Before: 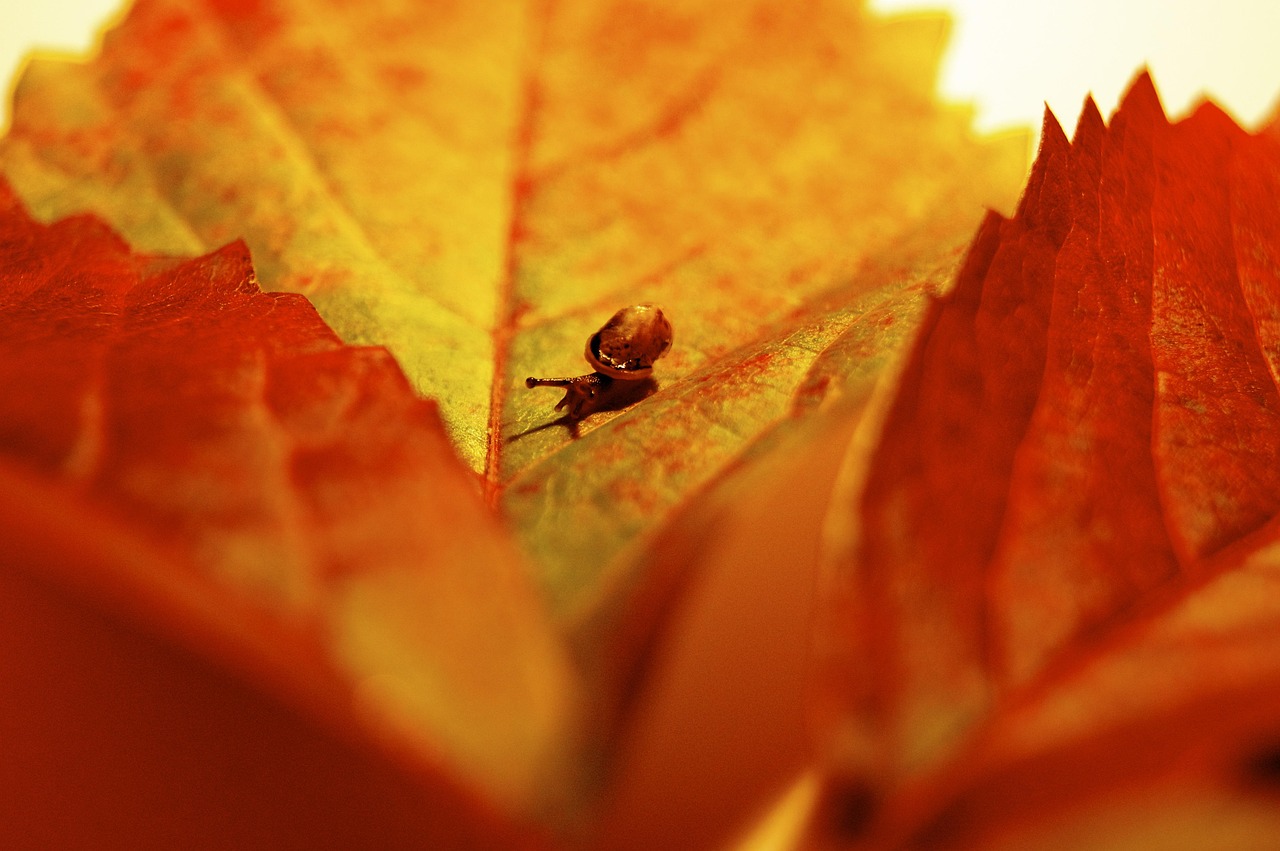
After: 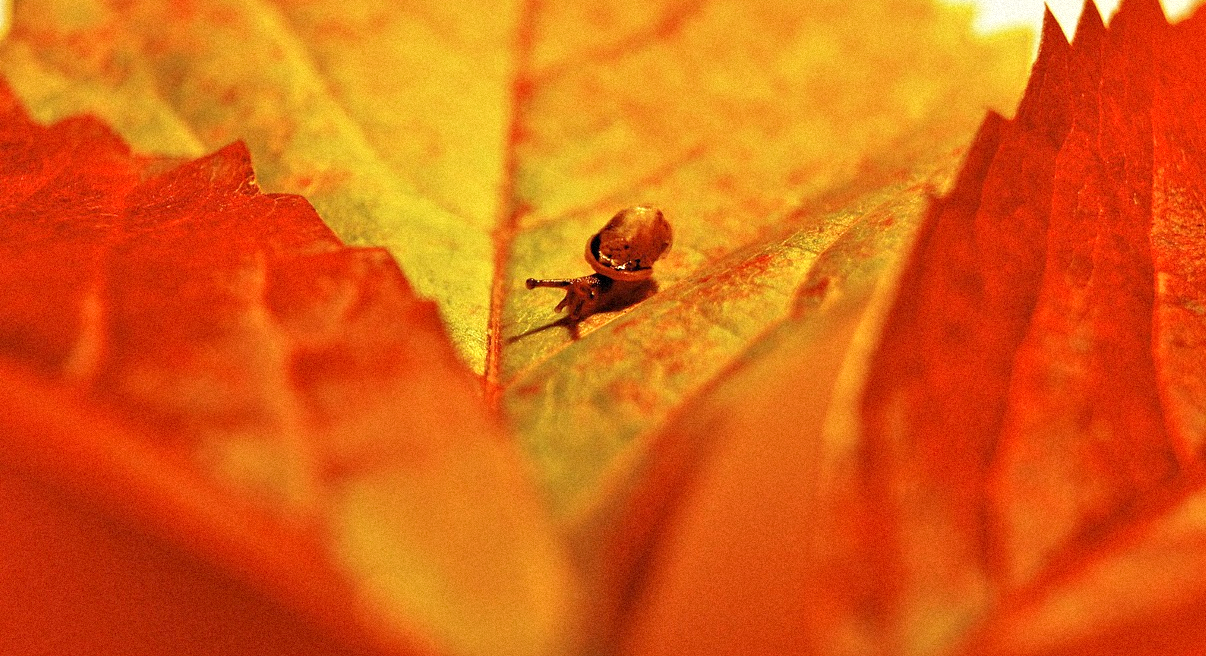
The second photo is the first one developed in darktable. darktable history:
grain: mid-tones bias 0%
tone equalizer: -7 EV 0.15 EV, -6 EV 0.6 EV, -5 EV 1.15 EV, -4 EV 1.33 EV, -3 EV 1.15 EV, -2 EV 0.6 EV, -1 EV 0.15 EV, mask exposure compensation -0.5 EV
crop and rotate: angle 0.03°, top 11.643%, right 5.651%, bottom 11.189%
